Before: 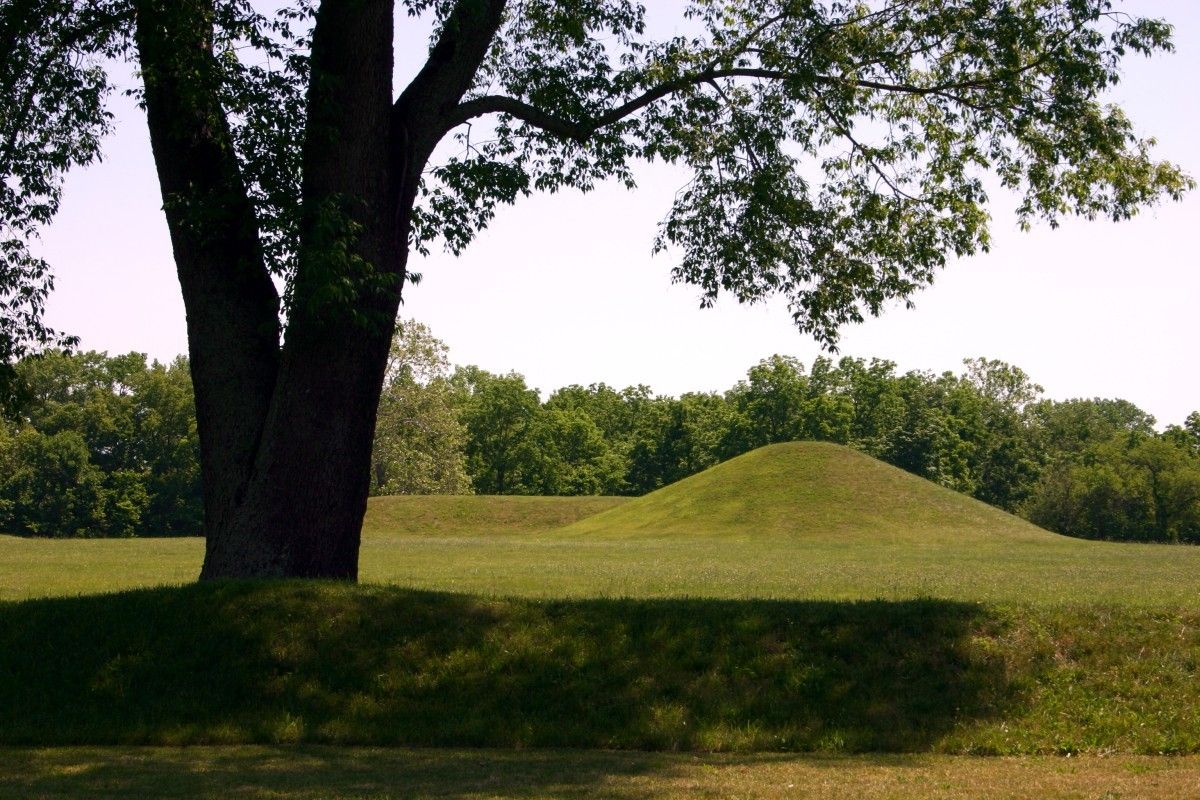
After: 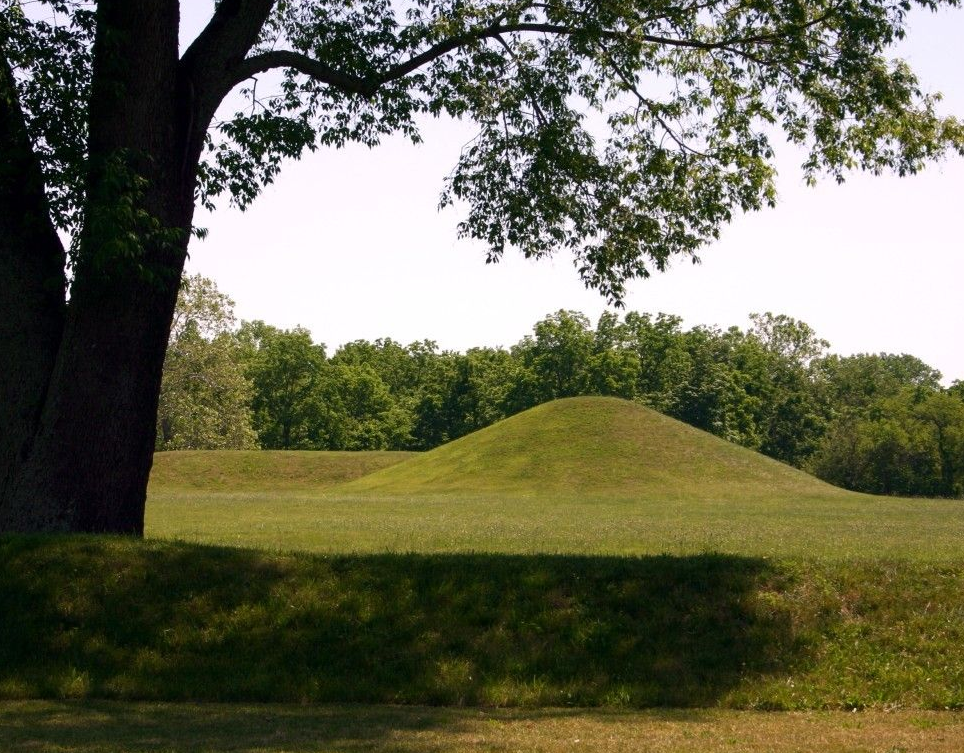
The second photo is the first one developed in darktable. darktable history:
crop and rotate: left 17.898%, top 5.815%, right 1.723%
